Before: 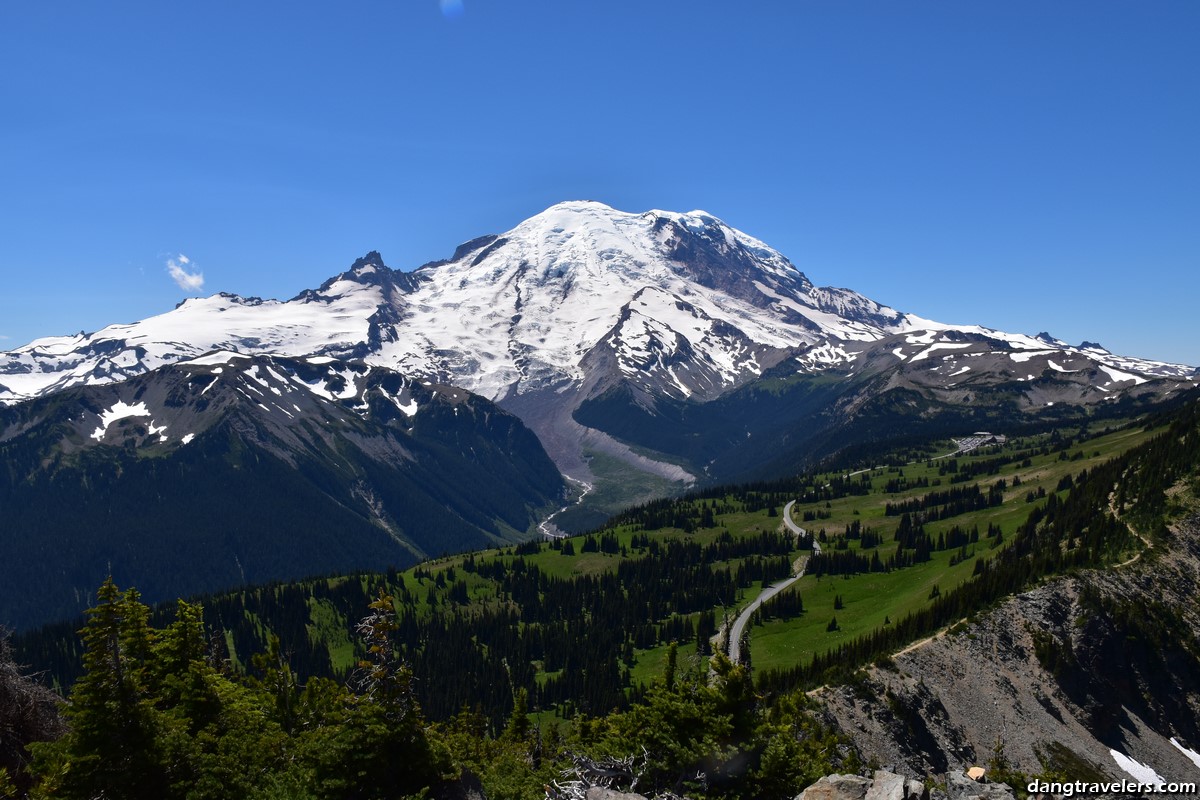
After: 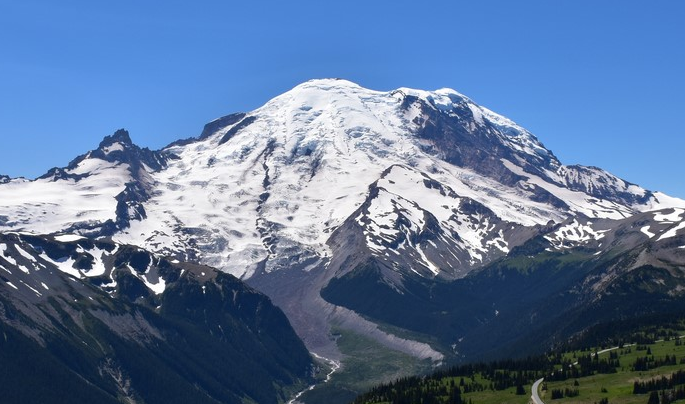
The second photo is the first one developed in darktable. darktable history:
crop: left 21.079%, top 15.298%, right 21.835%, bottom 34.154%
